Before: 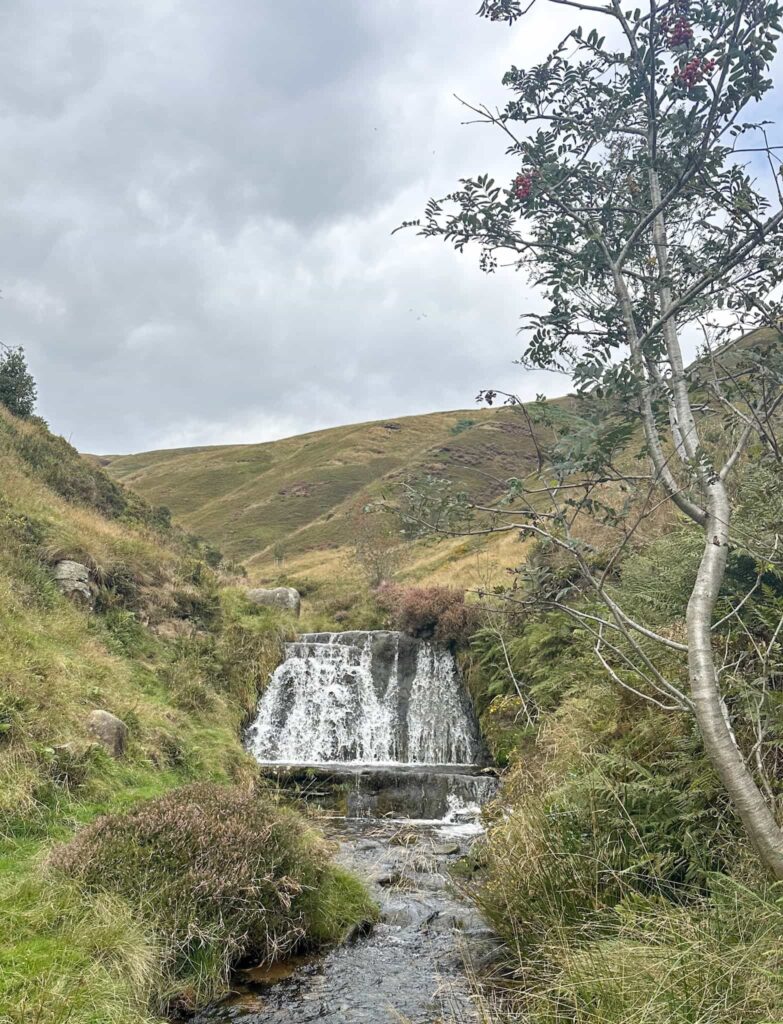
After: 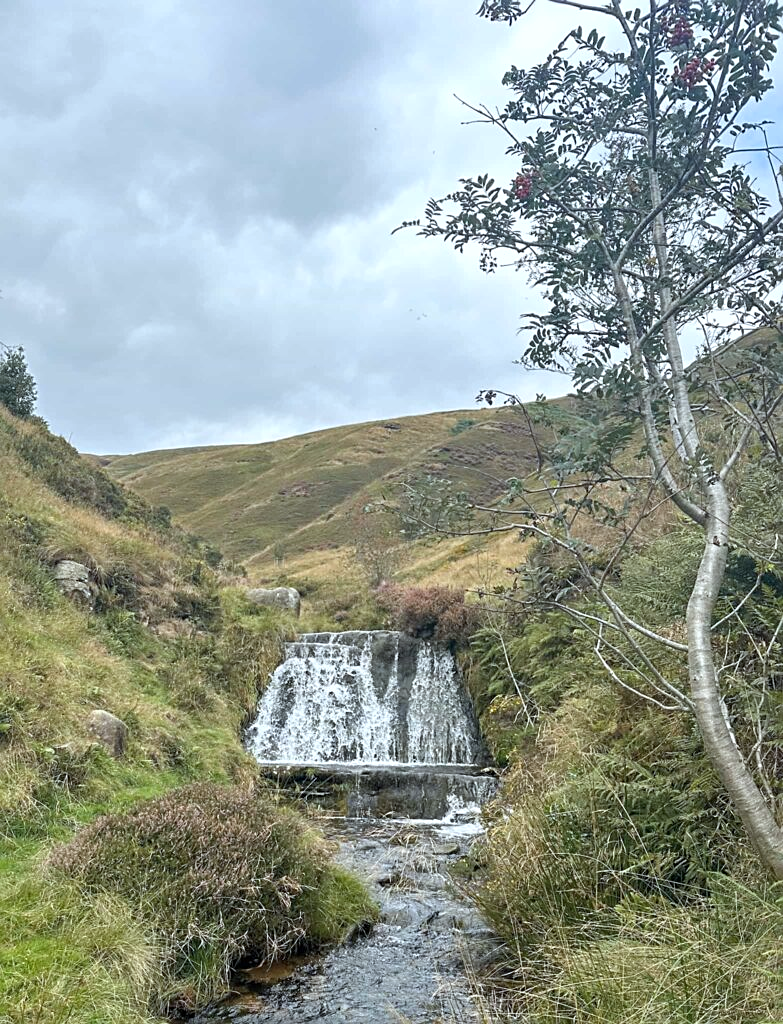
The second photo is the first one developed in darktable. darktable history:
color calibration: output R [1.063, -0.012, -0.003, 0], output G [0, 1.022, 0.021, 0], output B [-0.079, 0.047, 1, 0], x 0.37, y 0.382, temperature 4319.28 K, gamut compression 0.975
sharpen: radius 1.894, amount 0.399, threshold 1.149
